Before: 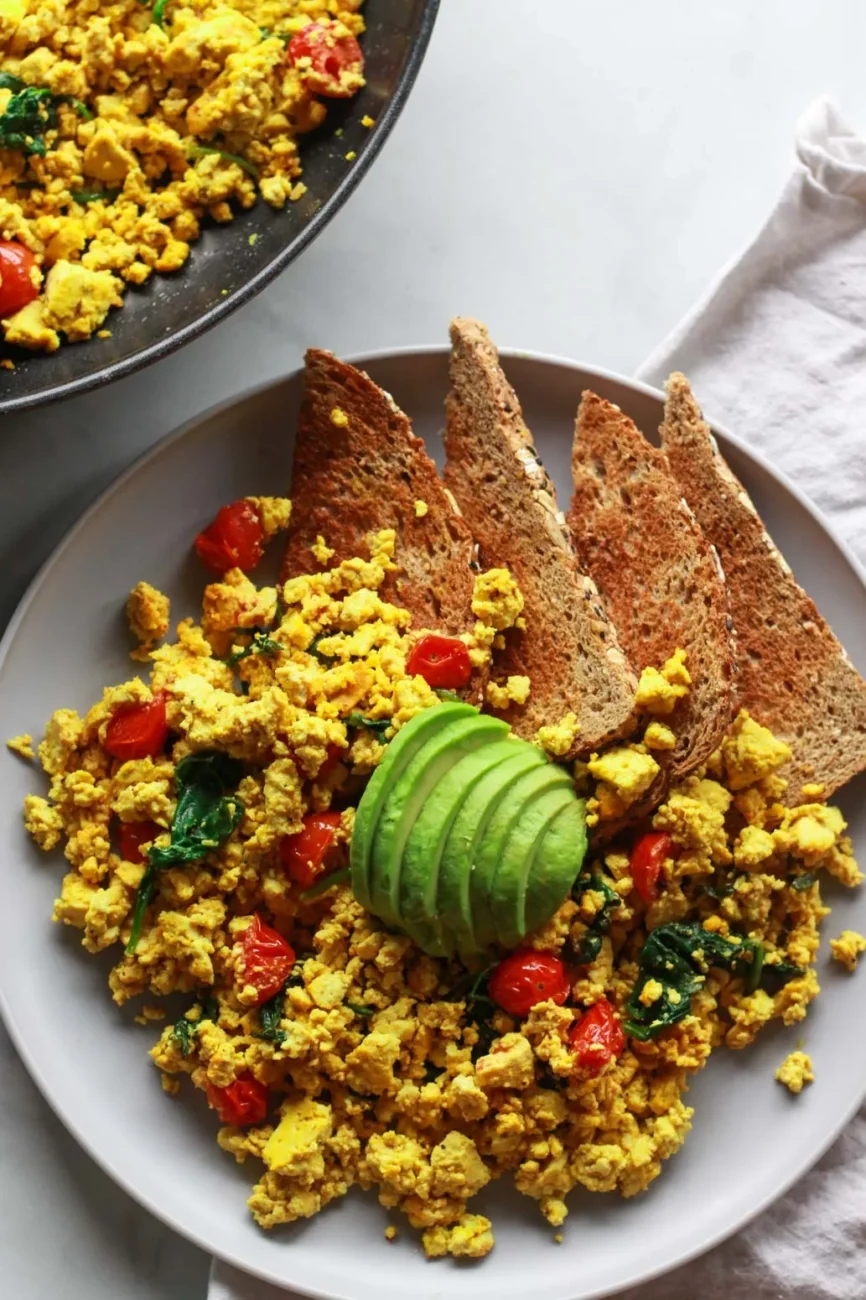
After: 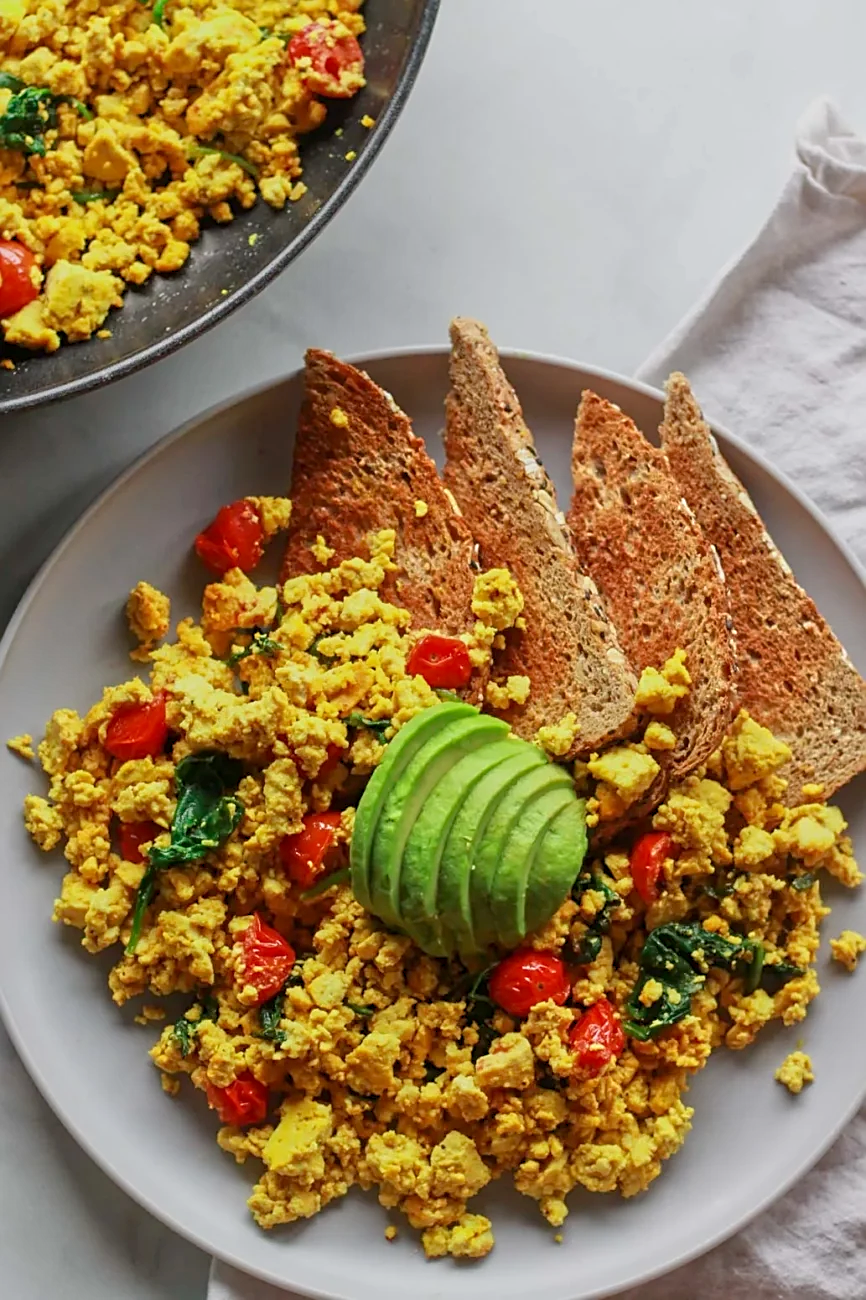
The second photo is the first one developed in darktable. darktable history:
tone equalizer: -8 EV -0.002 EV, -7 EV 0.005 EV, -6 EV -0.008 EV, -5 EV 0.007 EV, -4 EV -0.042 EV, -3 EV -0.233 EV, -2 EV -0.662 EV, -1 EV -0.983 EV, +0 EV -0.969 EV, smoothing diameter 2%, edges refinement/feathering 20, mask exposure compensation -1.57 EV, filter diffusion 5
exposure: black level correction 0.001, exposure 0.5 EV, compensate exposure bias true, compensate highlight preservation false
white balance: red 1, blue 1
levels: levels [0, 0.492, 0.984]
sharpen: on, module defaults
